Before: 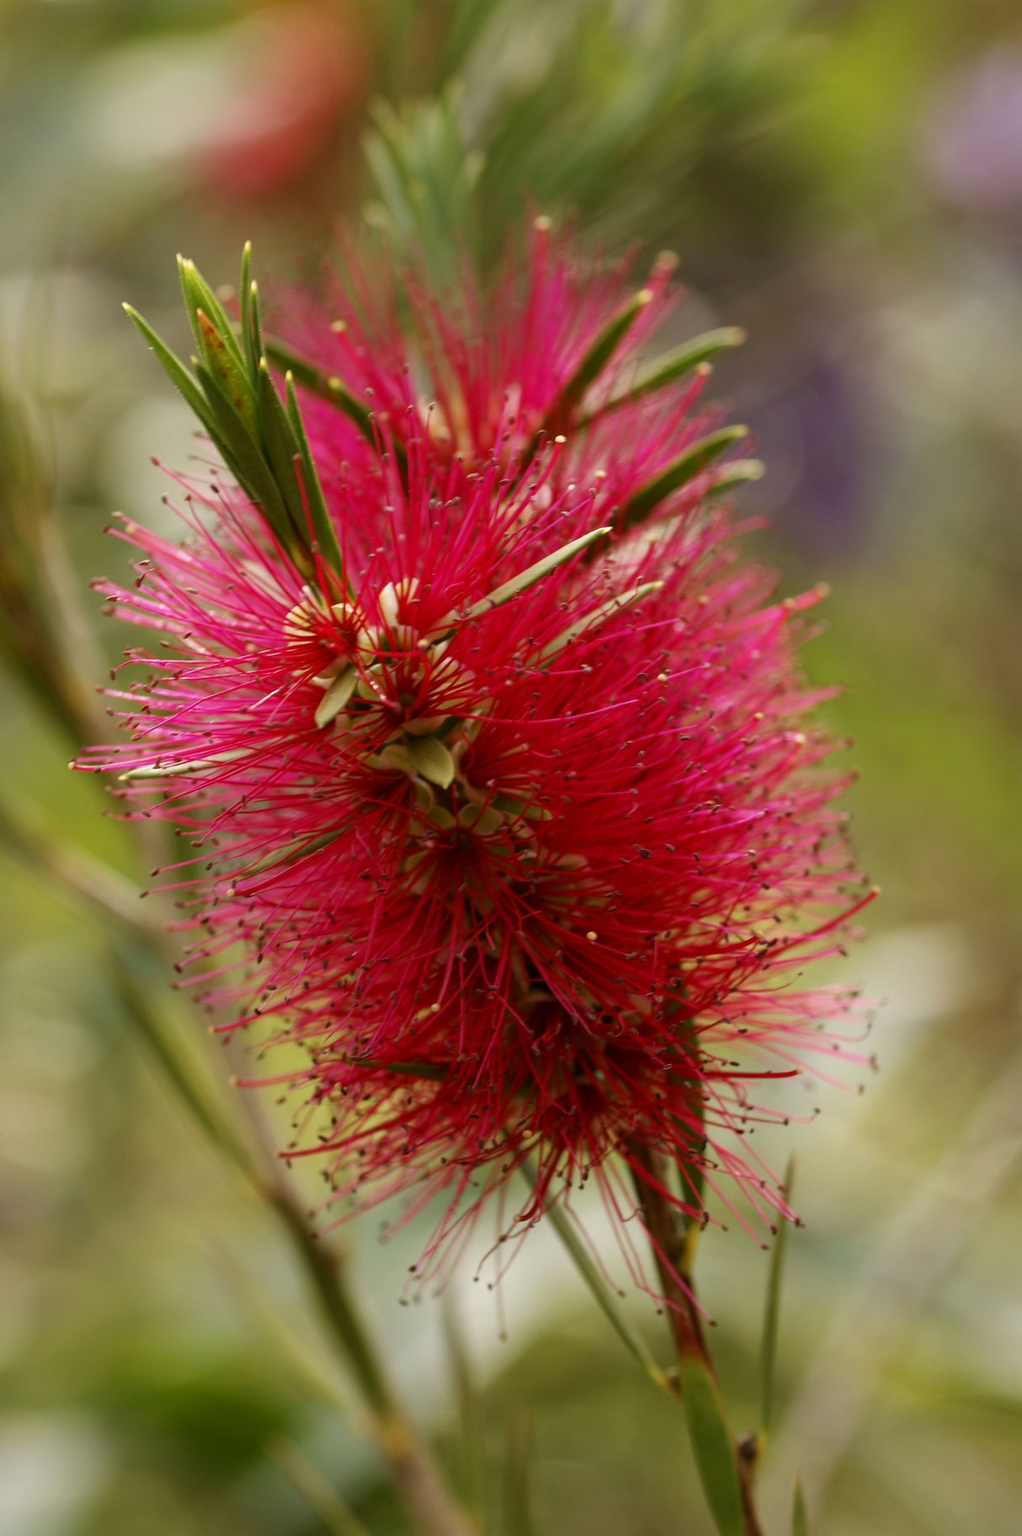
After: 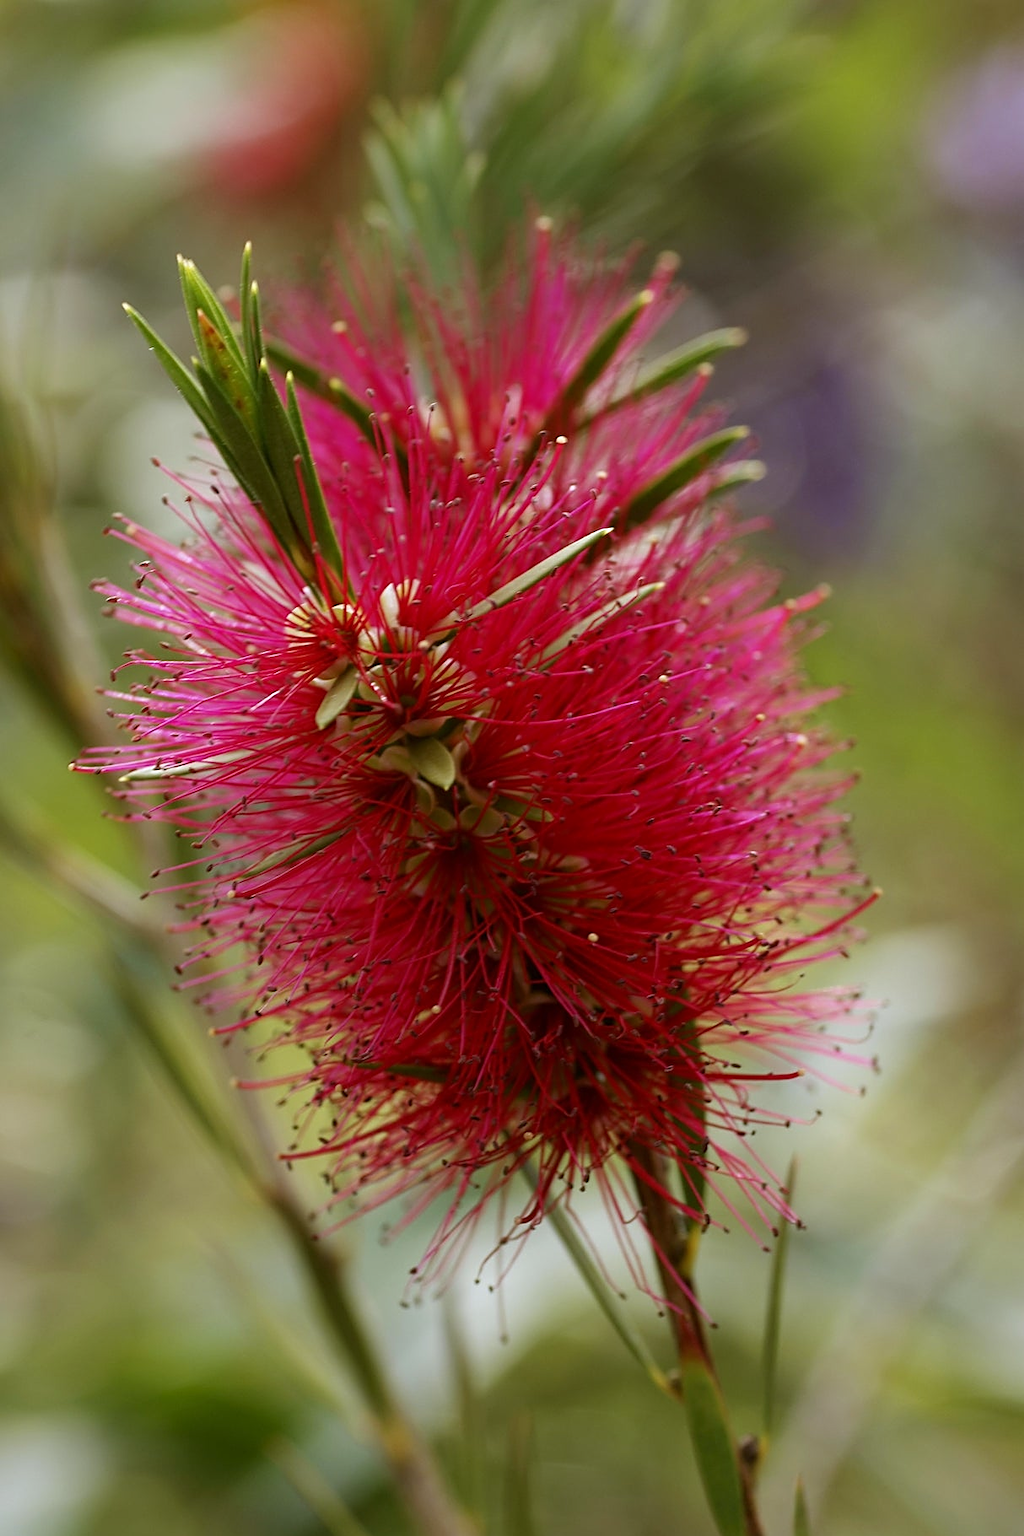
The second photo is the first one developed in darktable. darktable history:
crop: top 0.05%, bottom 0.098%
sharpen: on, module defaults
shadows and highlights: radius 93.07, shadows -14.46, white point adjustment 0.23, highlights 31.48, compress 48.23%, highlights color adjustment 52.79%, soften with gaussian
white balance: red 0.954, blue 1.079
